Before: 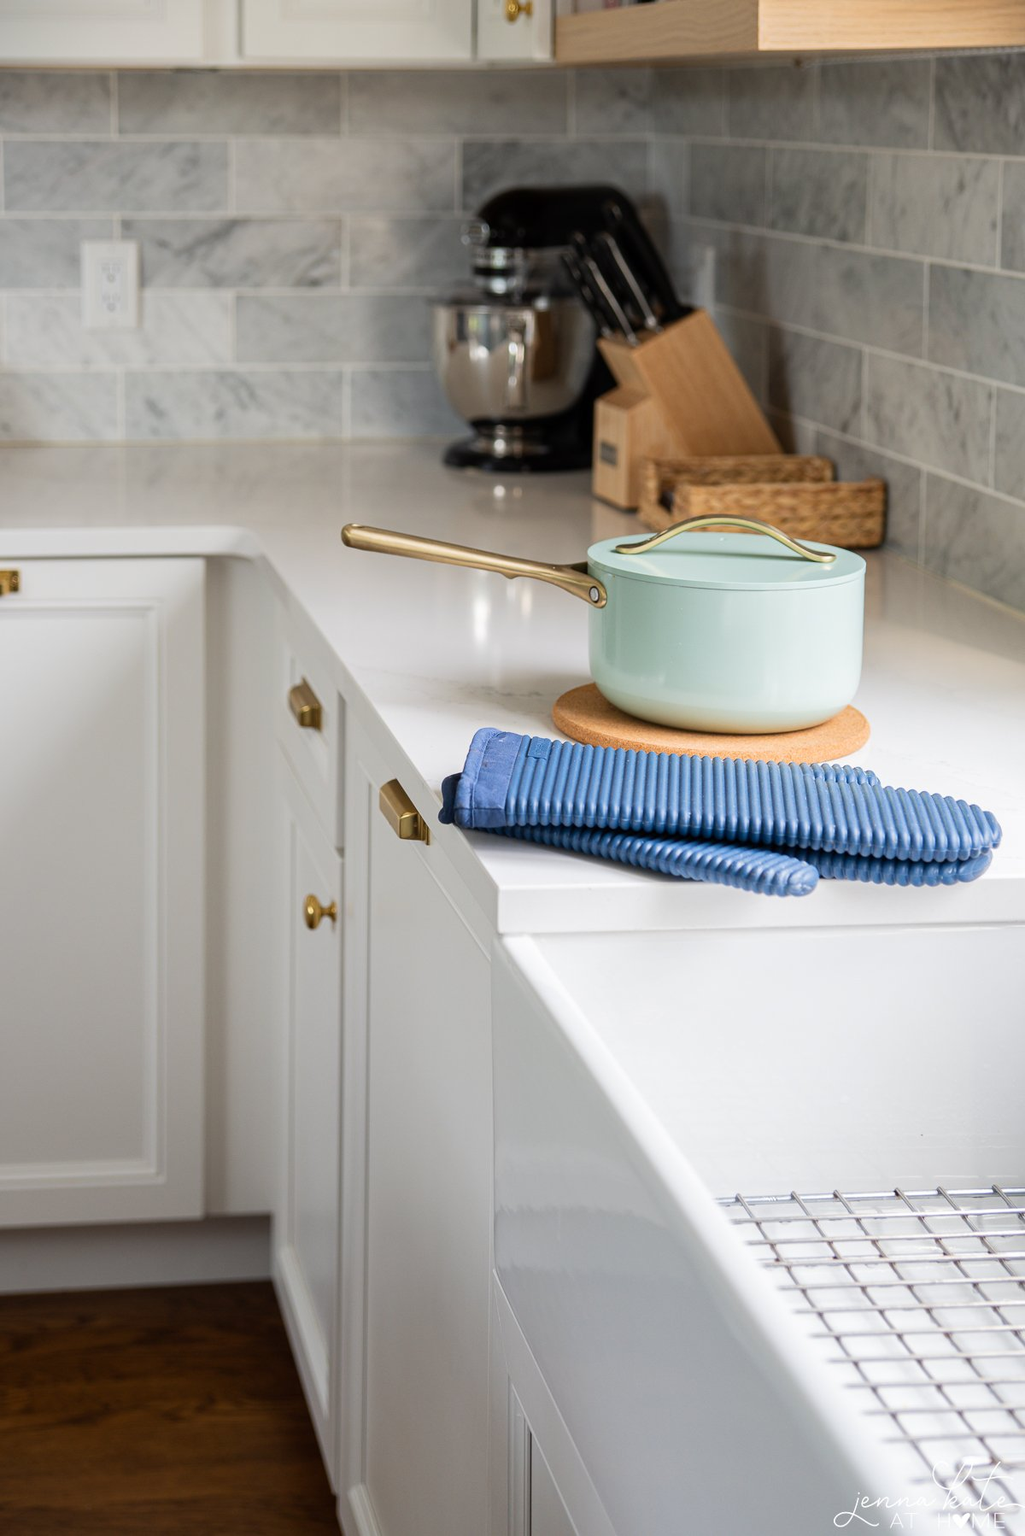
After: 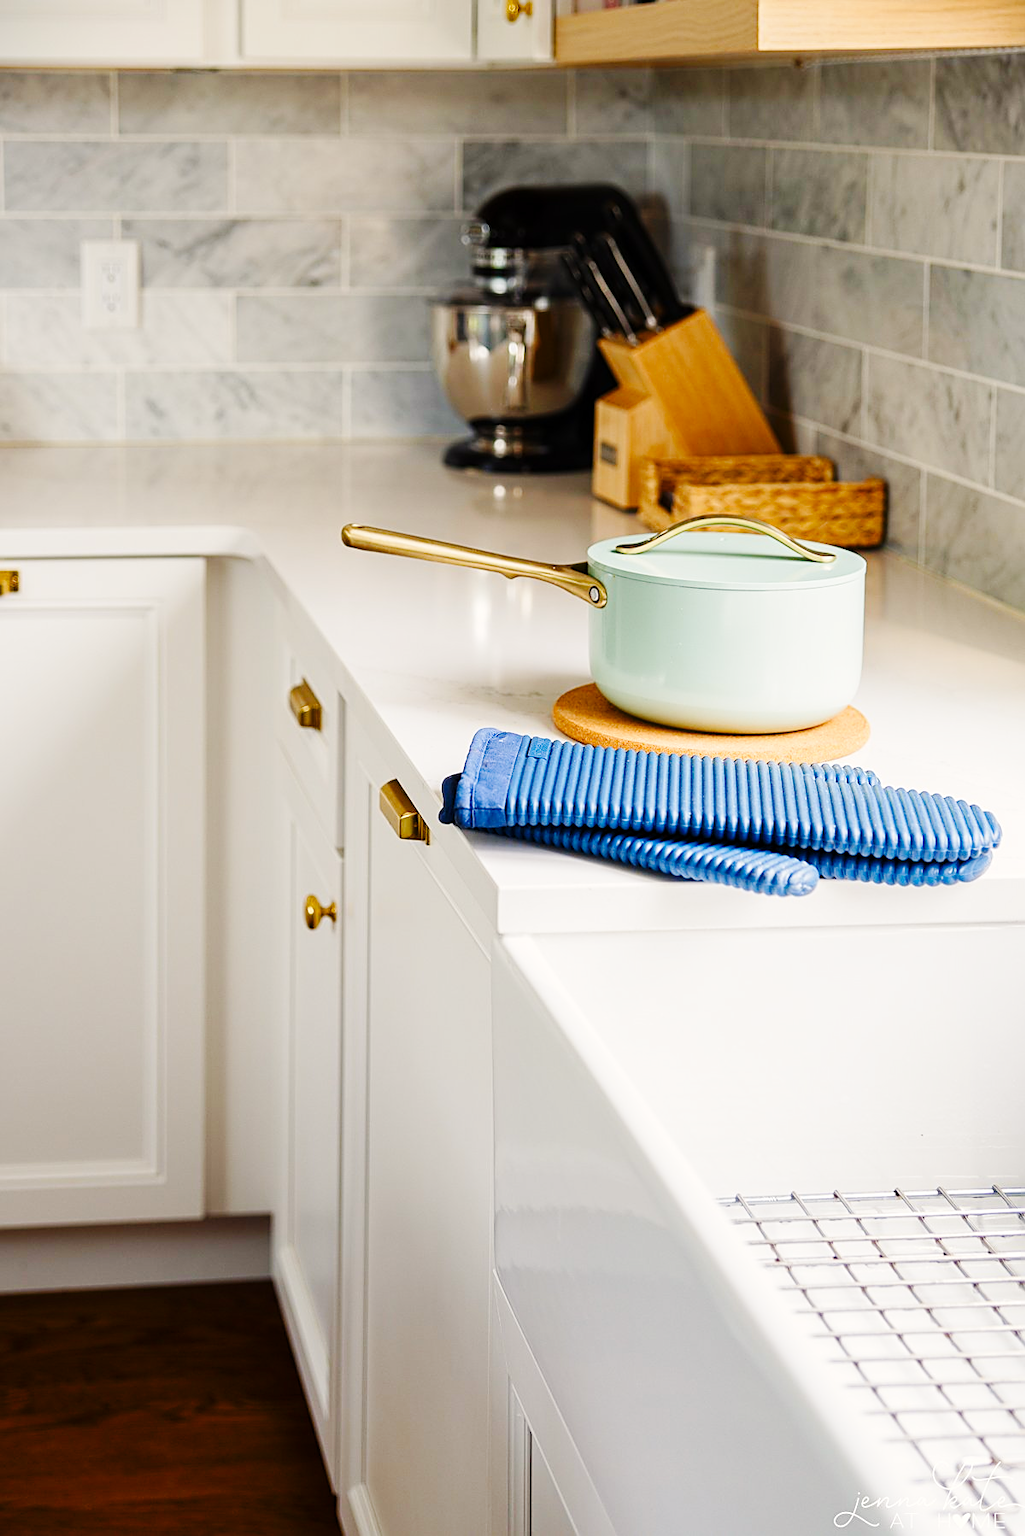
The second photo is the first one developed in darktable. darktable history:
sharpen: on, module defaults
base curve: curves: ch0 [(0, 0) (0.036, 0.025) (0.121, 0.166) (0.206, 0.329) (0.605, 0.79) (1, 1)], preserve colors none
color balance rgb: highlights gain › chroma 2.04%, highlights gain › hue 72.88°, perceptual saturation grading › global saturation 20%, perceptual saturation grading › highlights -25.396%, perceptual saturation grading › shadows 50.106%, global vibrance 9.413%
